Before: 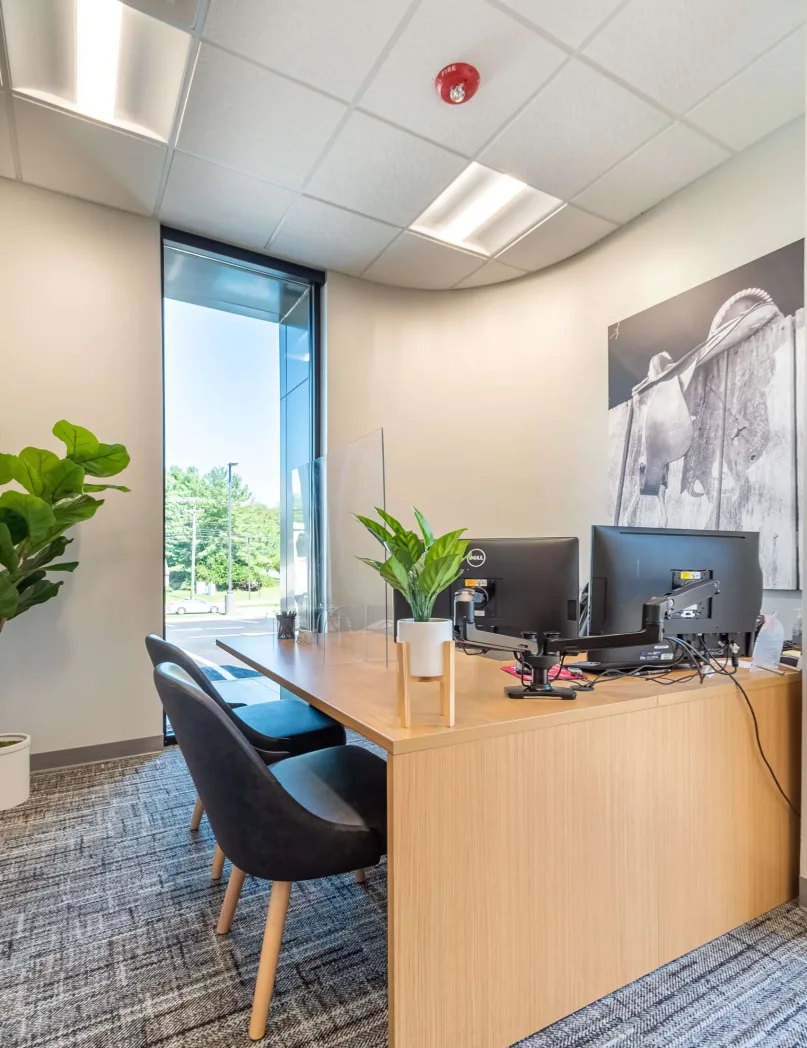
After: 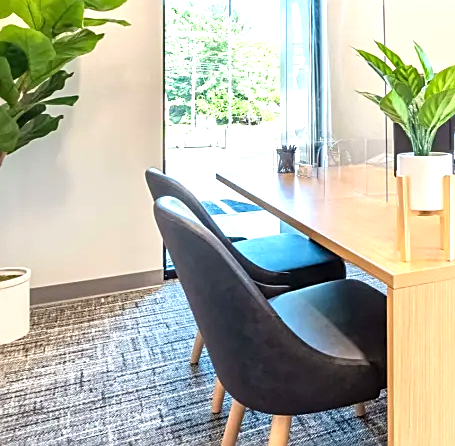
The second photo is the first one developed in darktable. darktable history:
exposure: exposure 0.943 EV, compensate highlight preservation false
sharpen: on, module defaults
crop: top 44.483%, right 43.593%, bottom 12.892%
